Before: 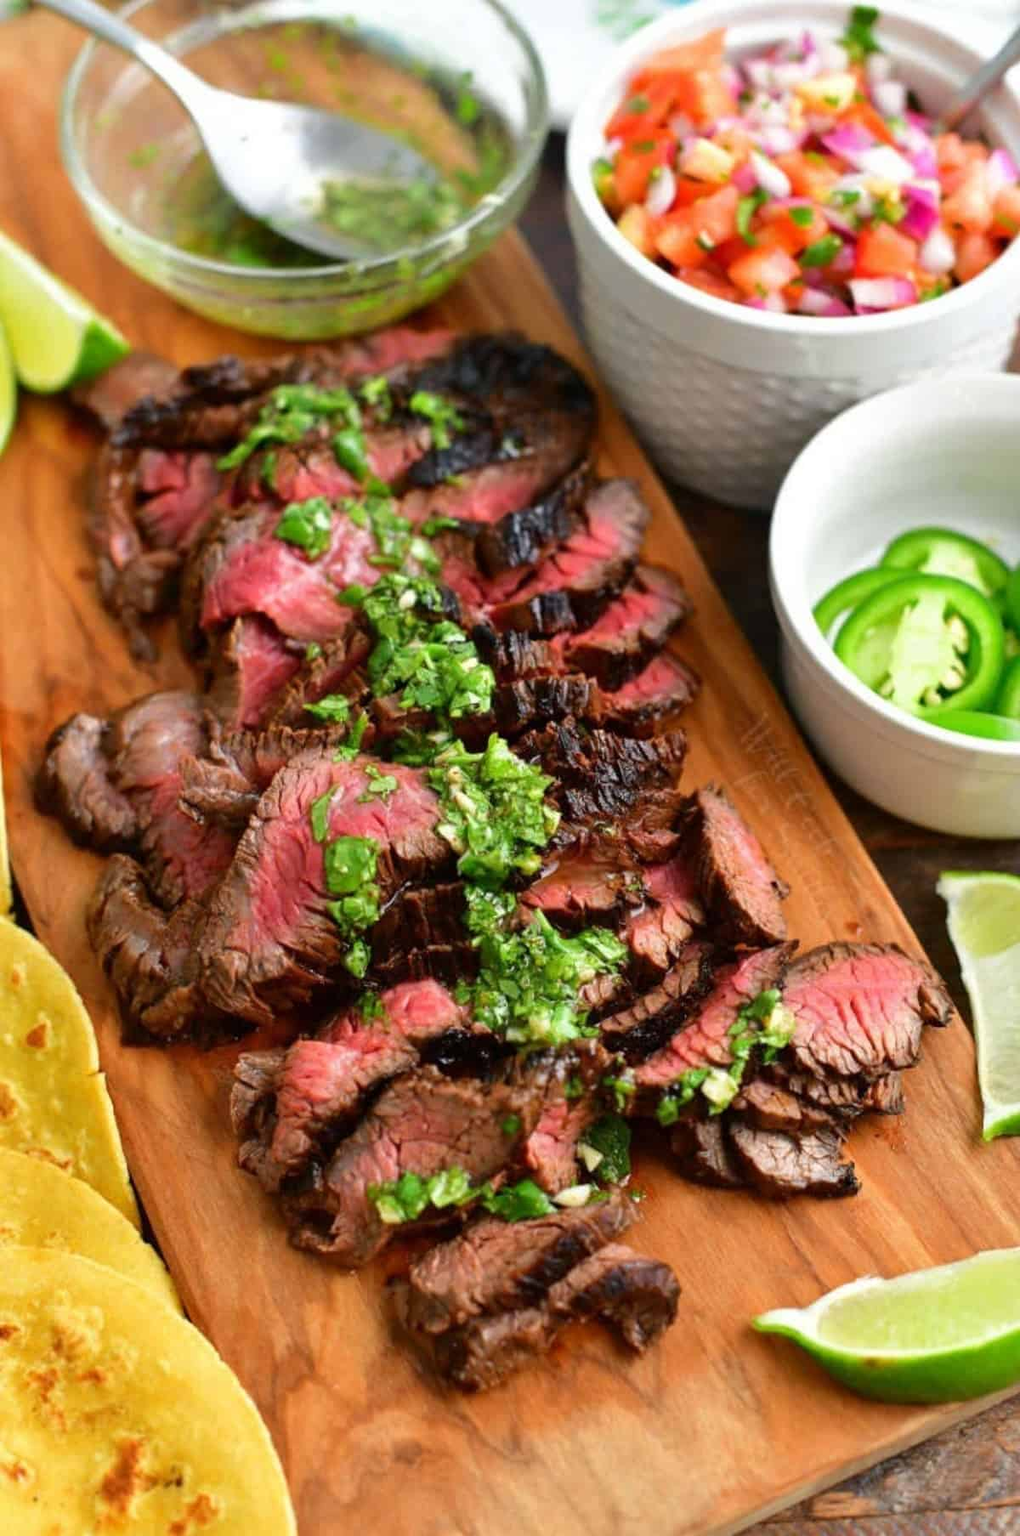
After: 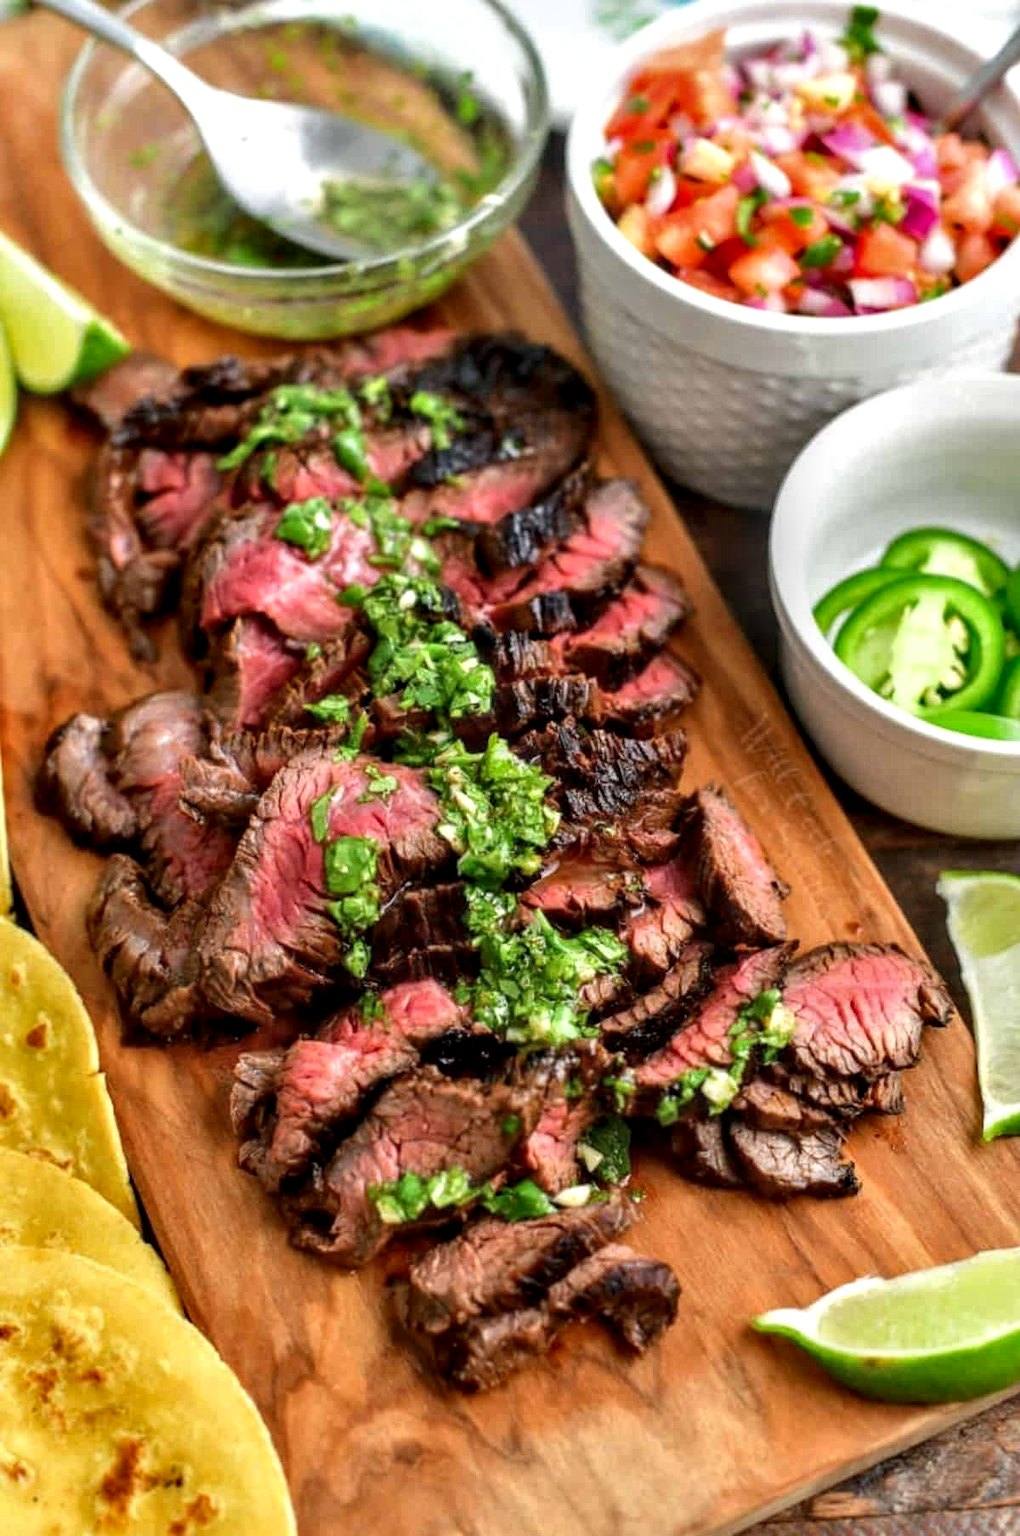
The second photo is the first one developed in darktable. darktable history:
local contrast: highlights 0%, shadows 0%, detail 133%
contrast equalizer: y [[0.536, 0.565, 0.581, 0.516, 0.52, 0.491], [0.5 ×6], [0.5 ×6], [0 ×6], [0 ×6]]
